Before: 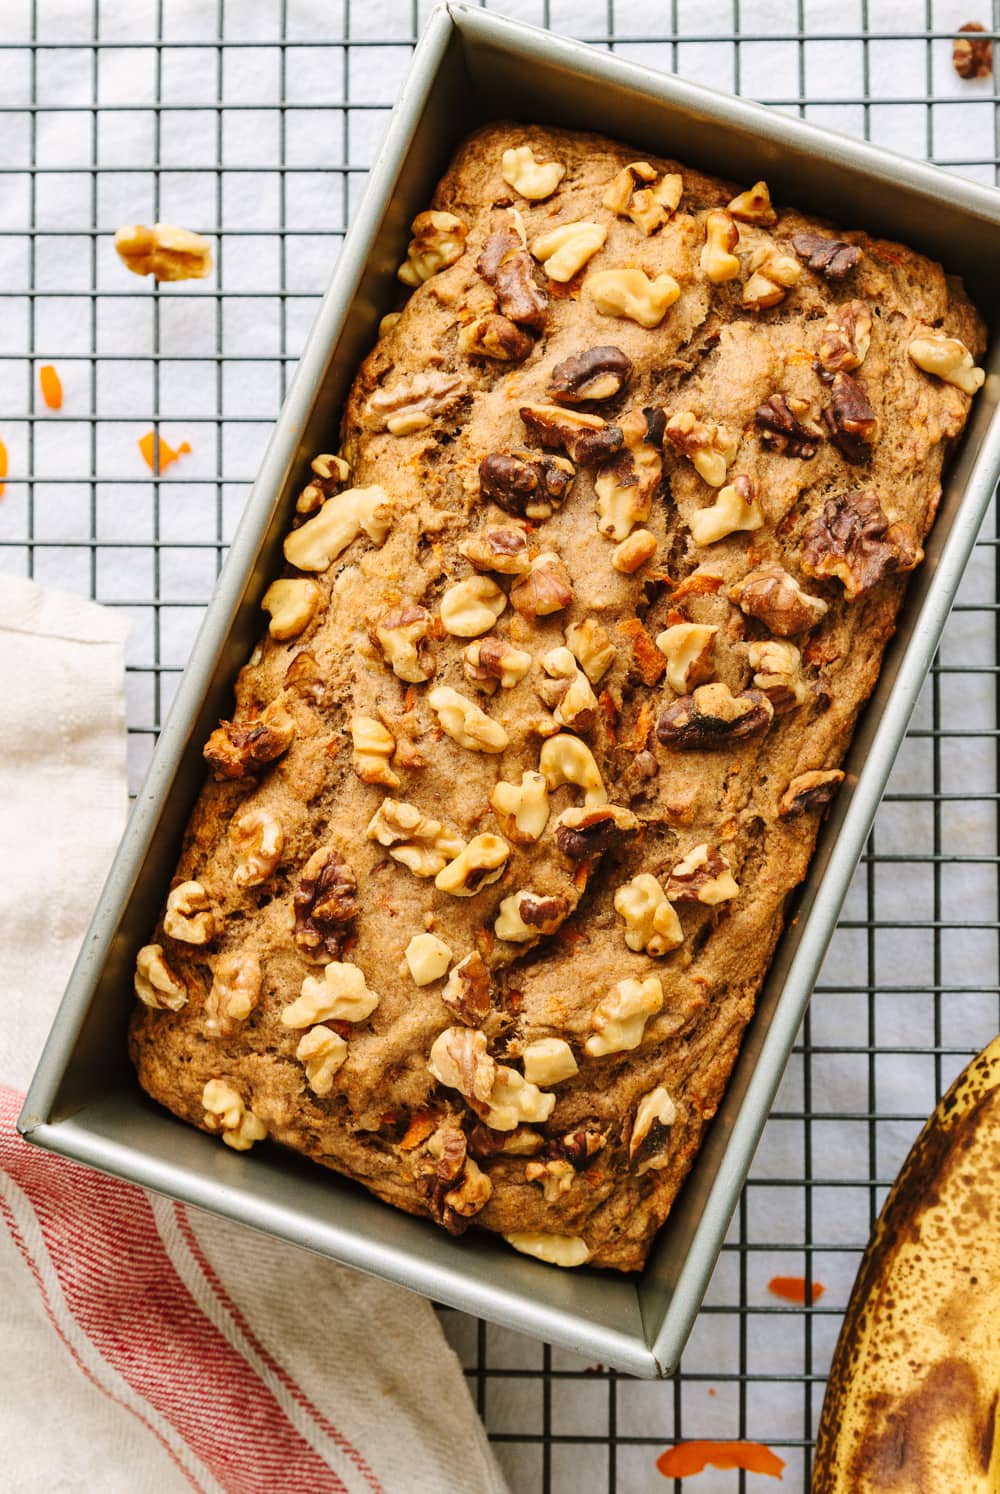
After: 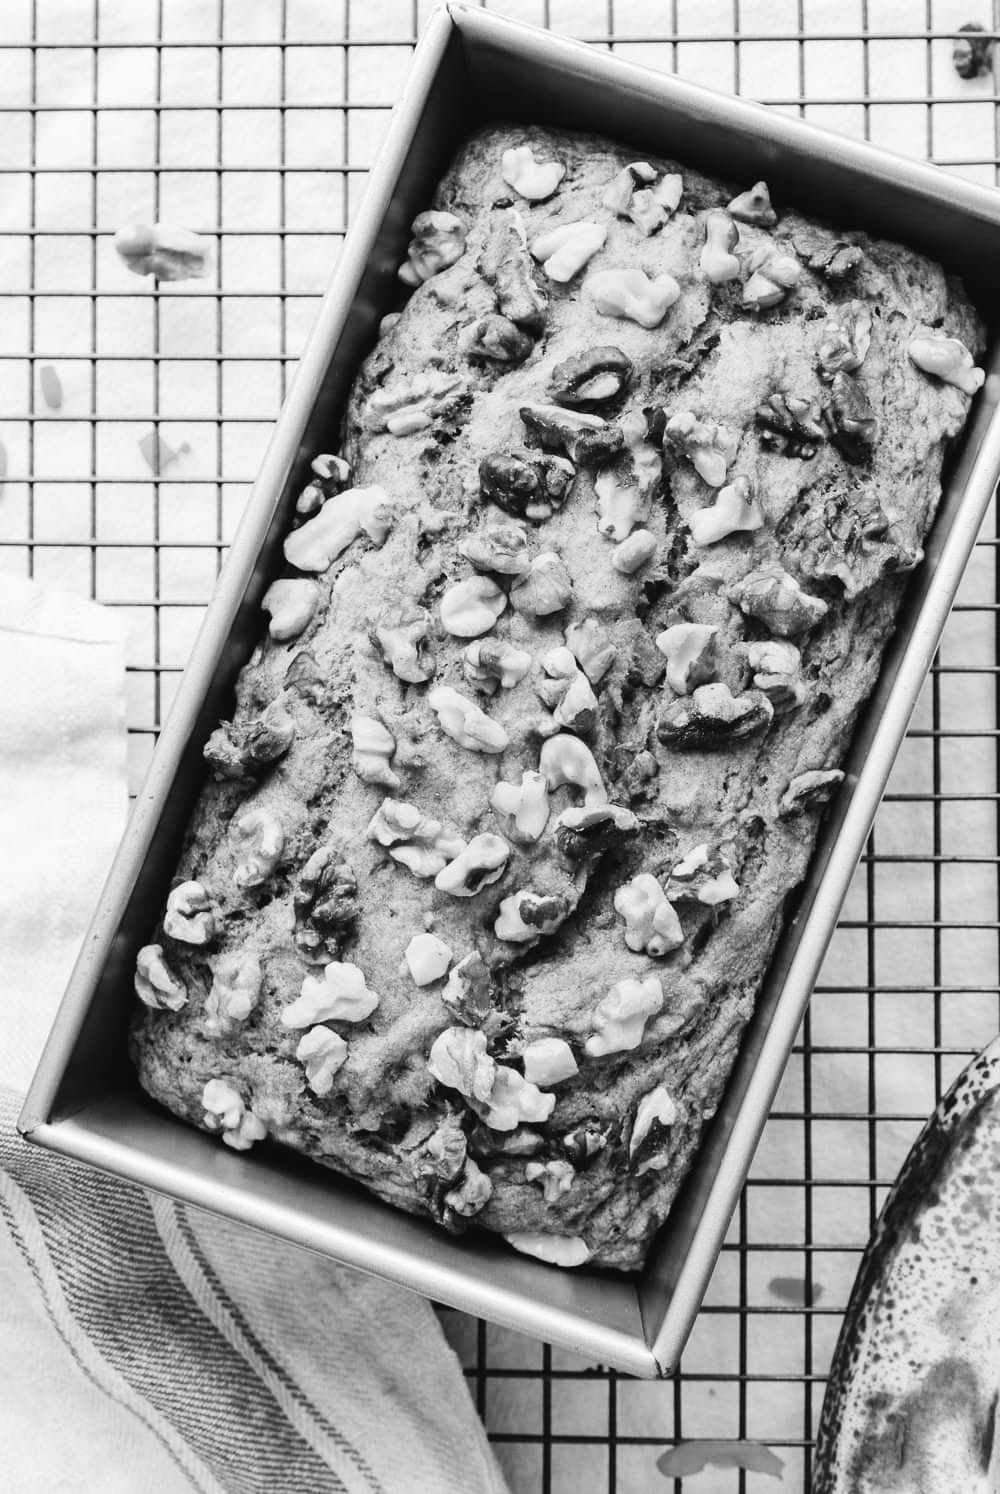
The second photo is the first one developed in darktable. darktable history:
monochrome: on, module defaults
tone curve: curves: ch0 [(0, 0) (0.003, 0.031) (0.011, 0.033) (0.025, 0.036) (0.044, 0.045) (0.069, 0.06) (0.1, 0.079) (0.136, 0.109) (0.177, 0.15) (0.224, 0.192) (0.277, 0.262) (0.335, 0.347) (0.399, 0.433) (0.468, 0.528) (0.543, 0.624) (0.623, 0.705) (0.709, 0.788) (0.801, 0.865) (0.898, 0.933) (1, 1)], preserve colors none
